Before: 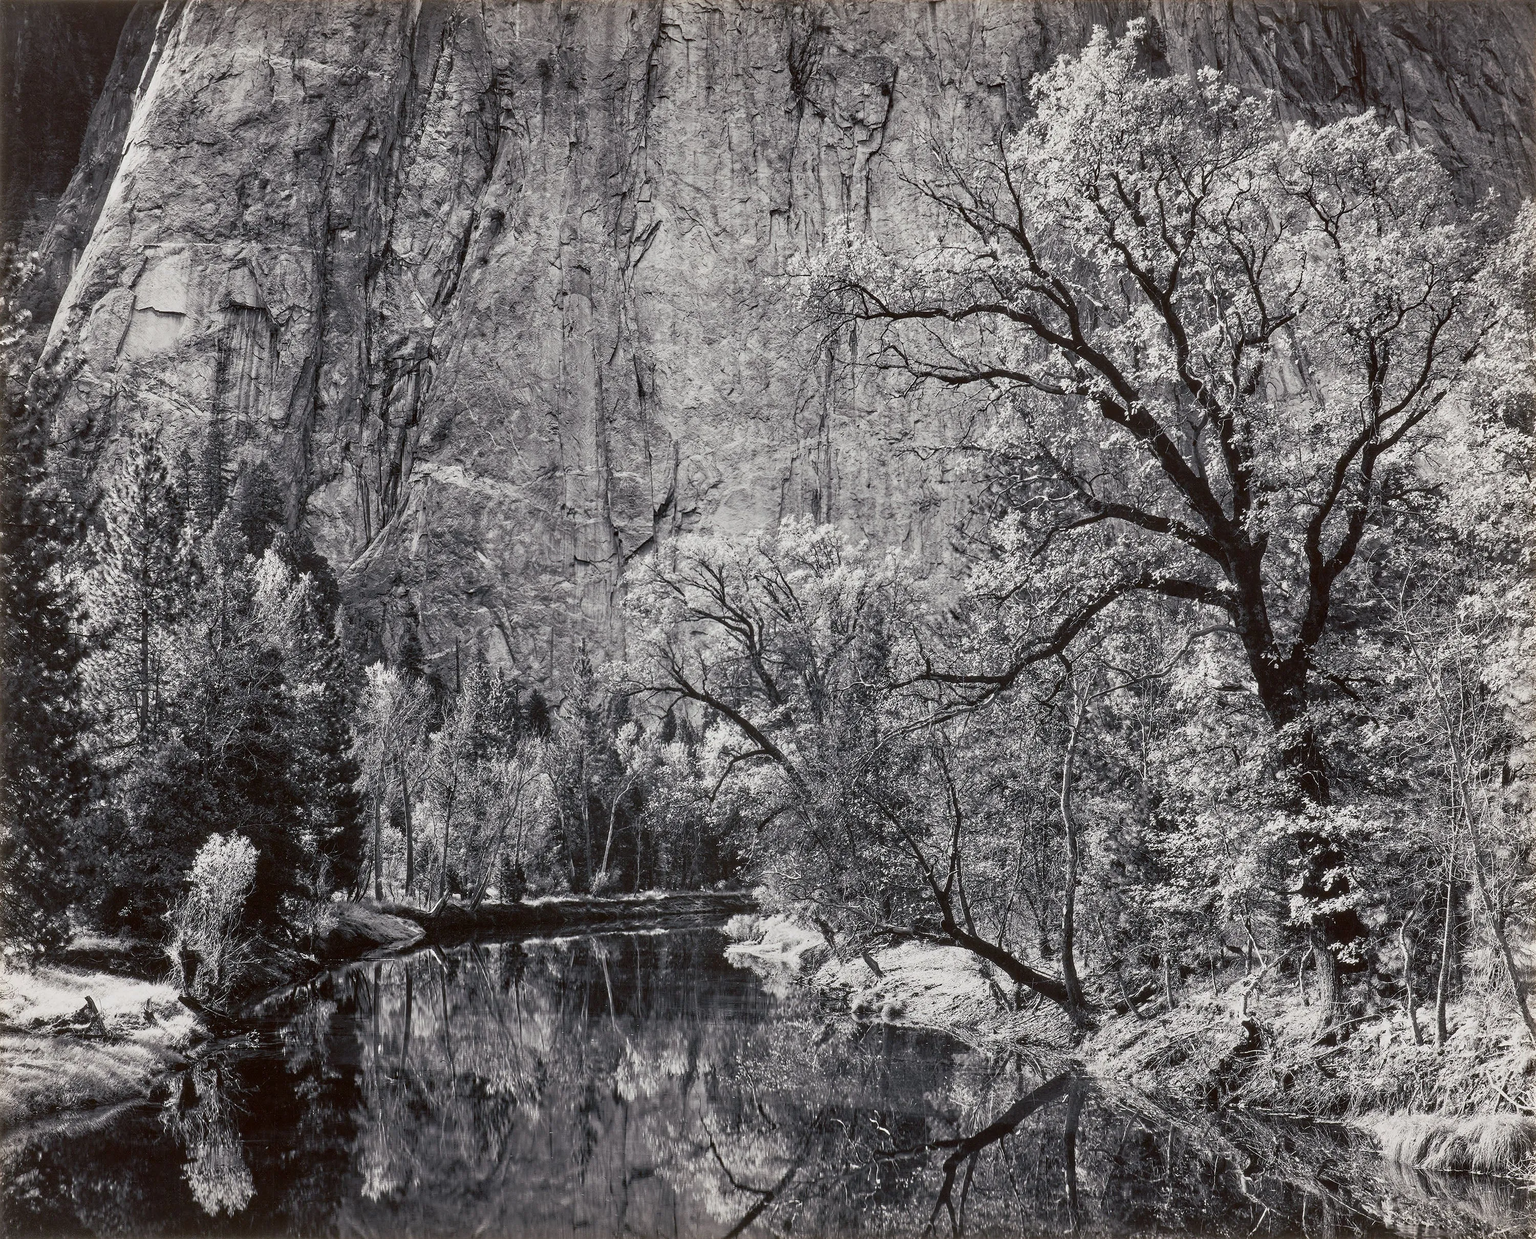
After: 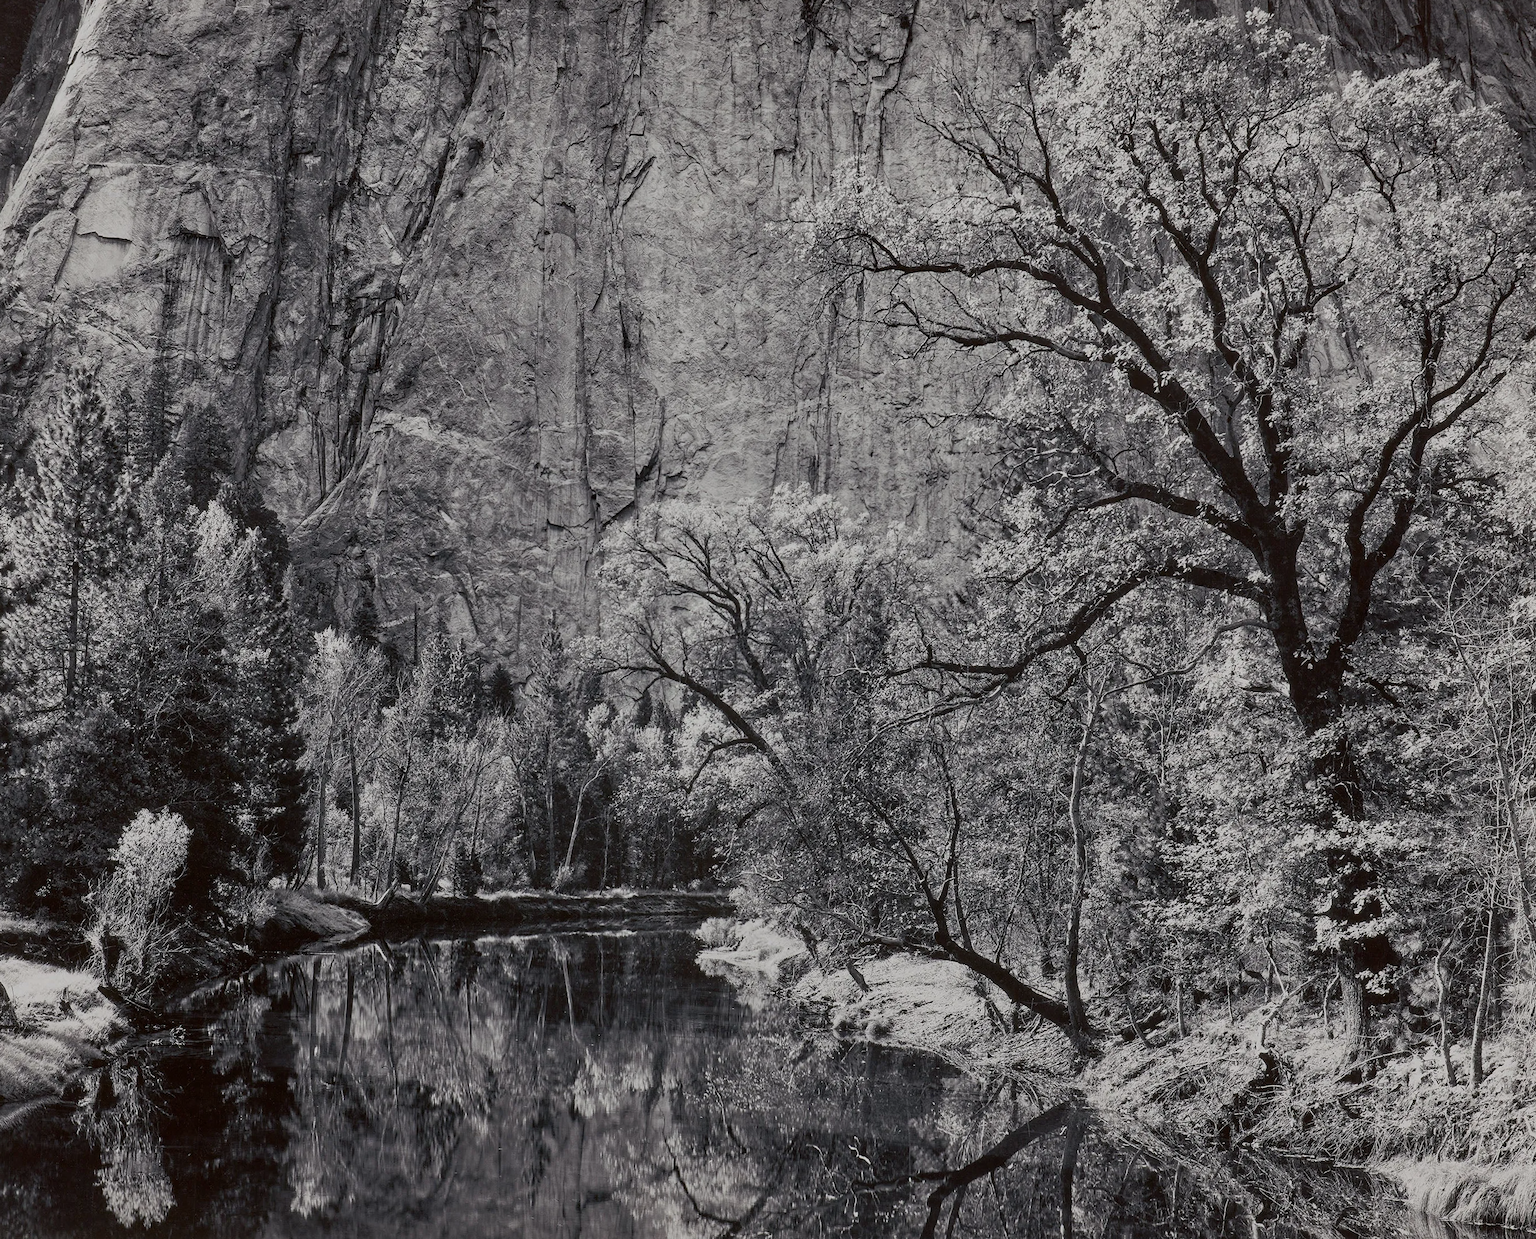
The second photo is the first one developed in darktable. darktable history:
crop and rotate: angle -1.96°, left 3.097%, top 4.154%, right 1.586%, bottom 0.529%
exposure: exposure -0.492 EV, compensate highlight preservation false
